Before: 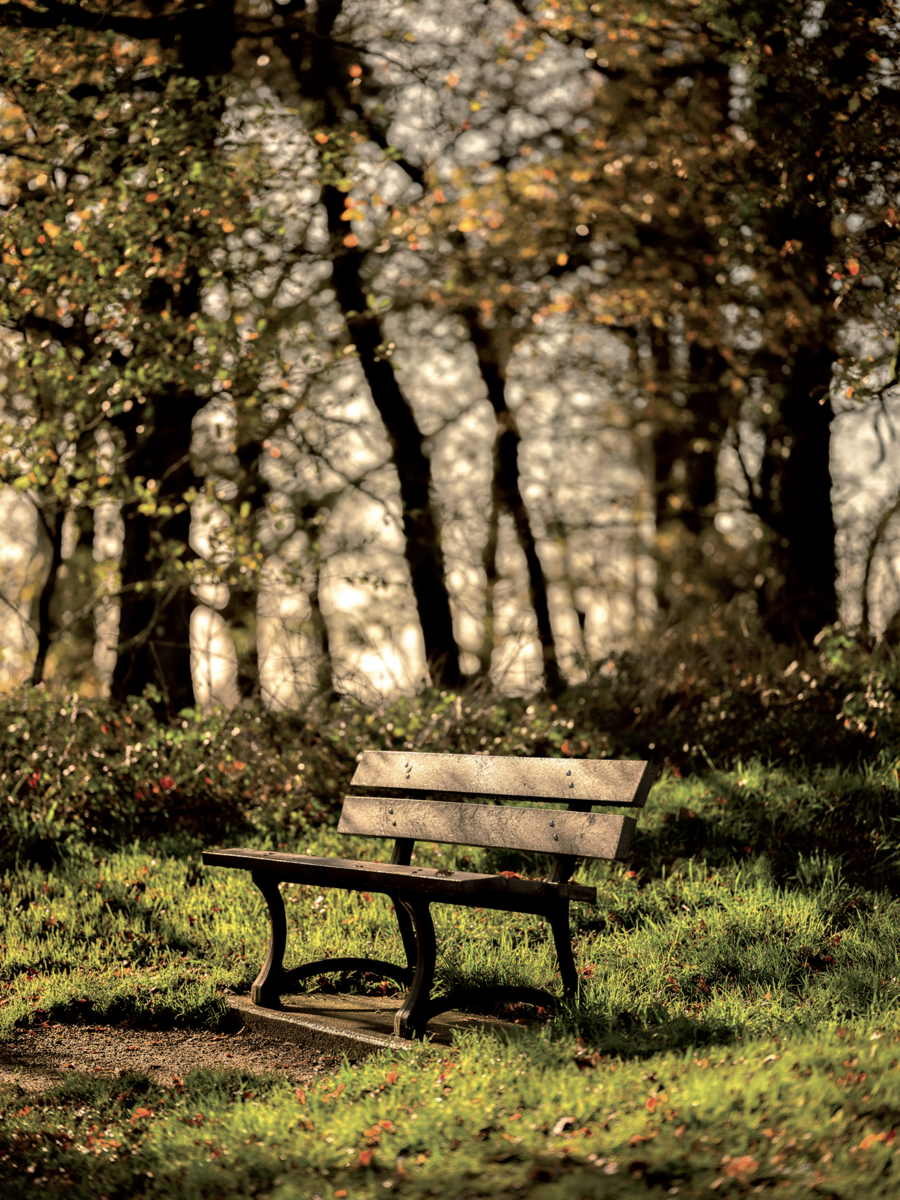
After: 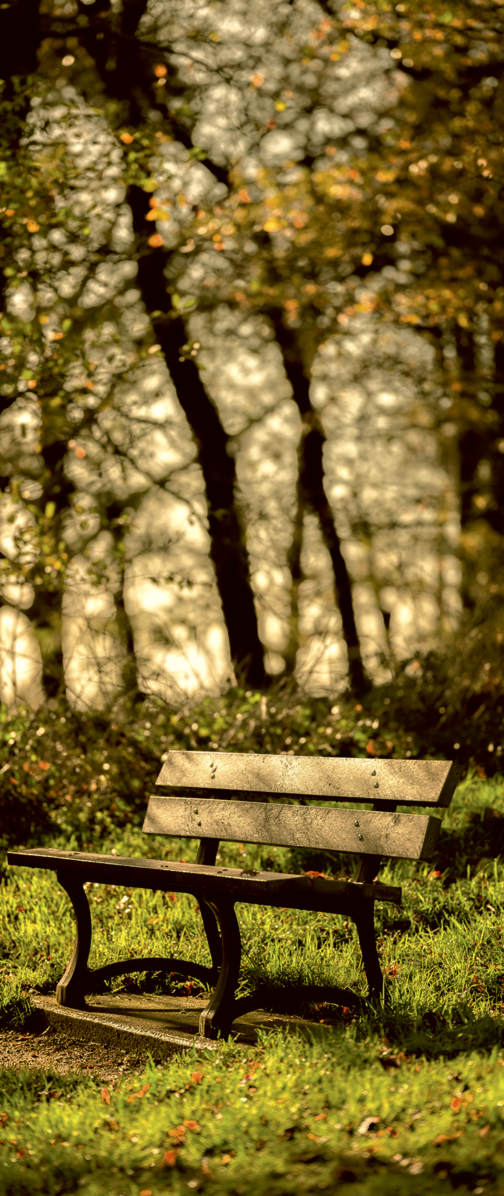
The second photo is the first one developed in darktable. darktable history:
color correction: highlights a* -1.43, highlights b* 10.12, shadows a* 0.395, shadows b* 19.35
crop: left 21.674%, right 22.086%
